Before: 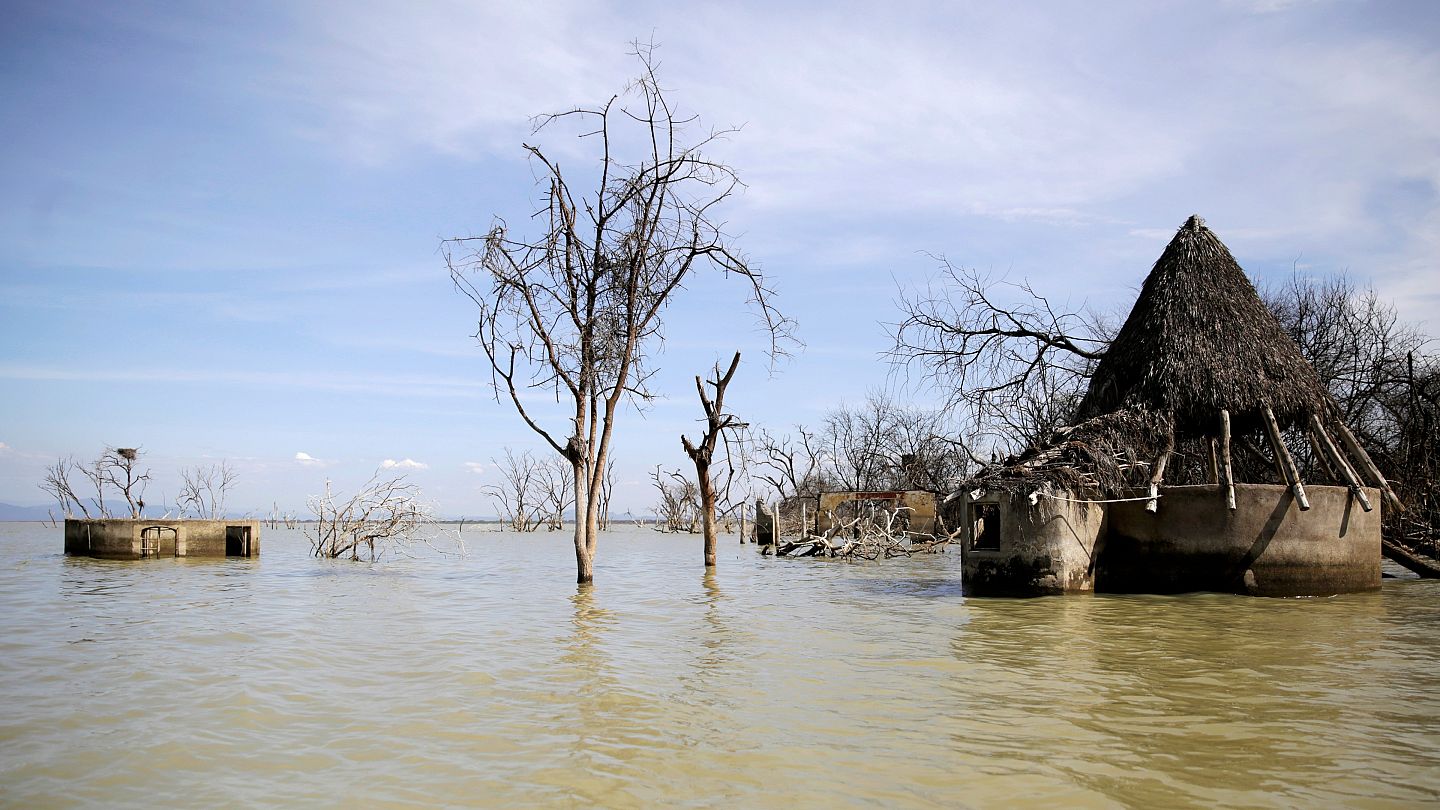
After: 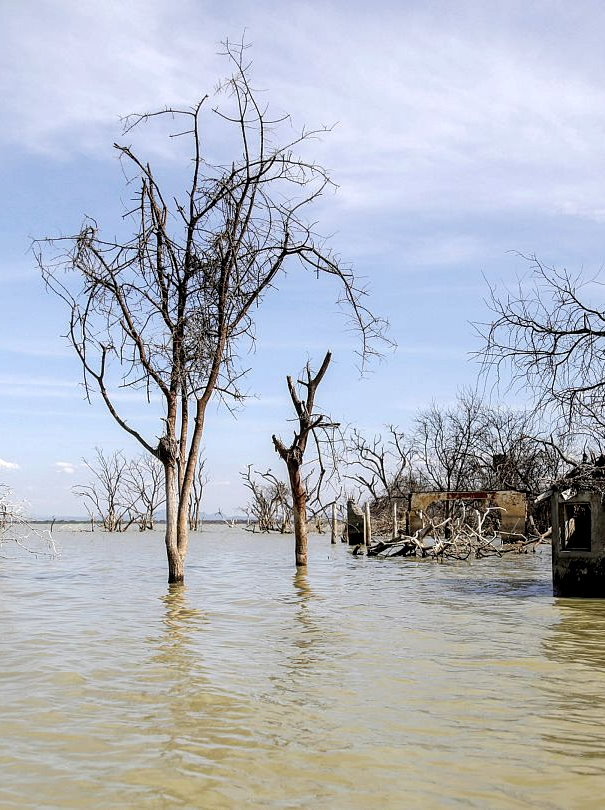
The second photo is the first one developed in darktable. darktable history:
local contrast: detail 142%
crop: left 28.432%, right 29.516%
